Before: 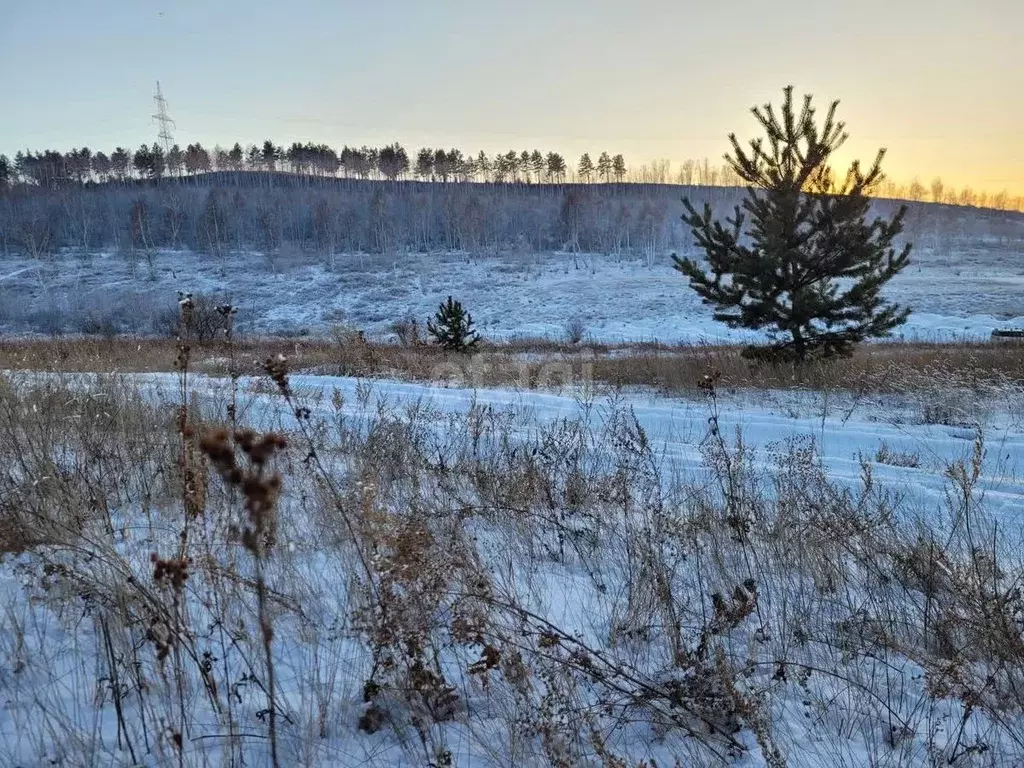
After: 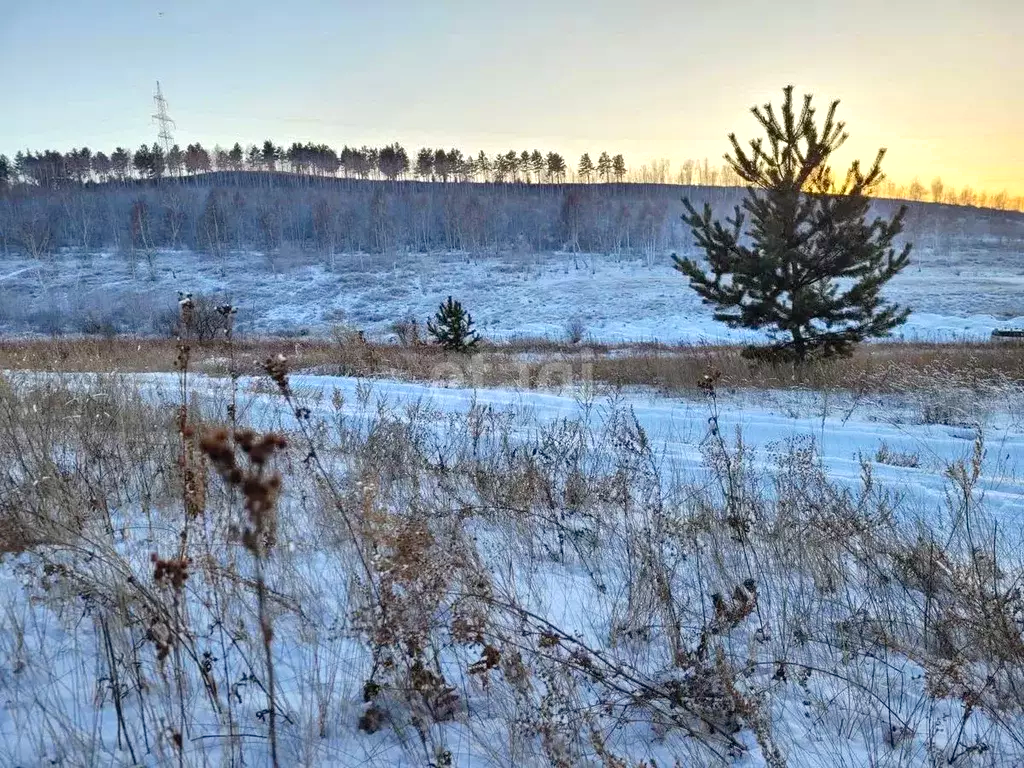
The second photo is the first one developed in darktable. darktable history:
shadows and highlights: shadows 33.45, highlights -47.81, compress 49.82%, soften with gaussian
levels: levels [0, 0.435, 0.917]
